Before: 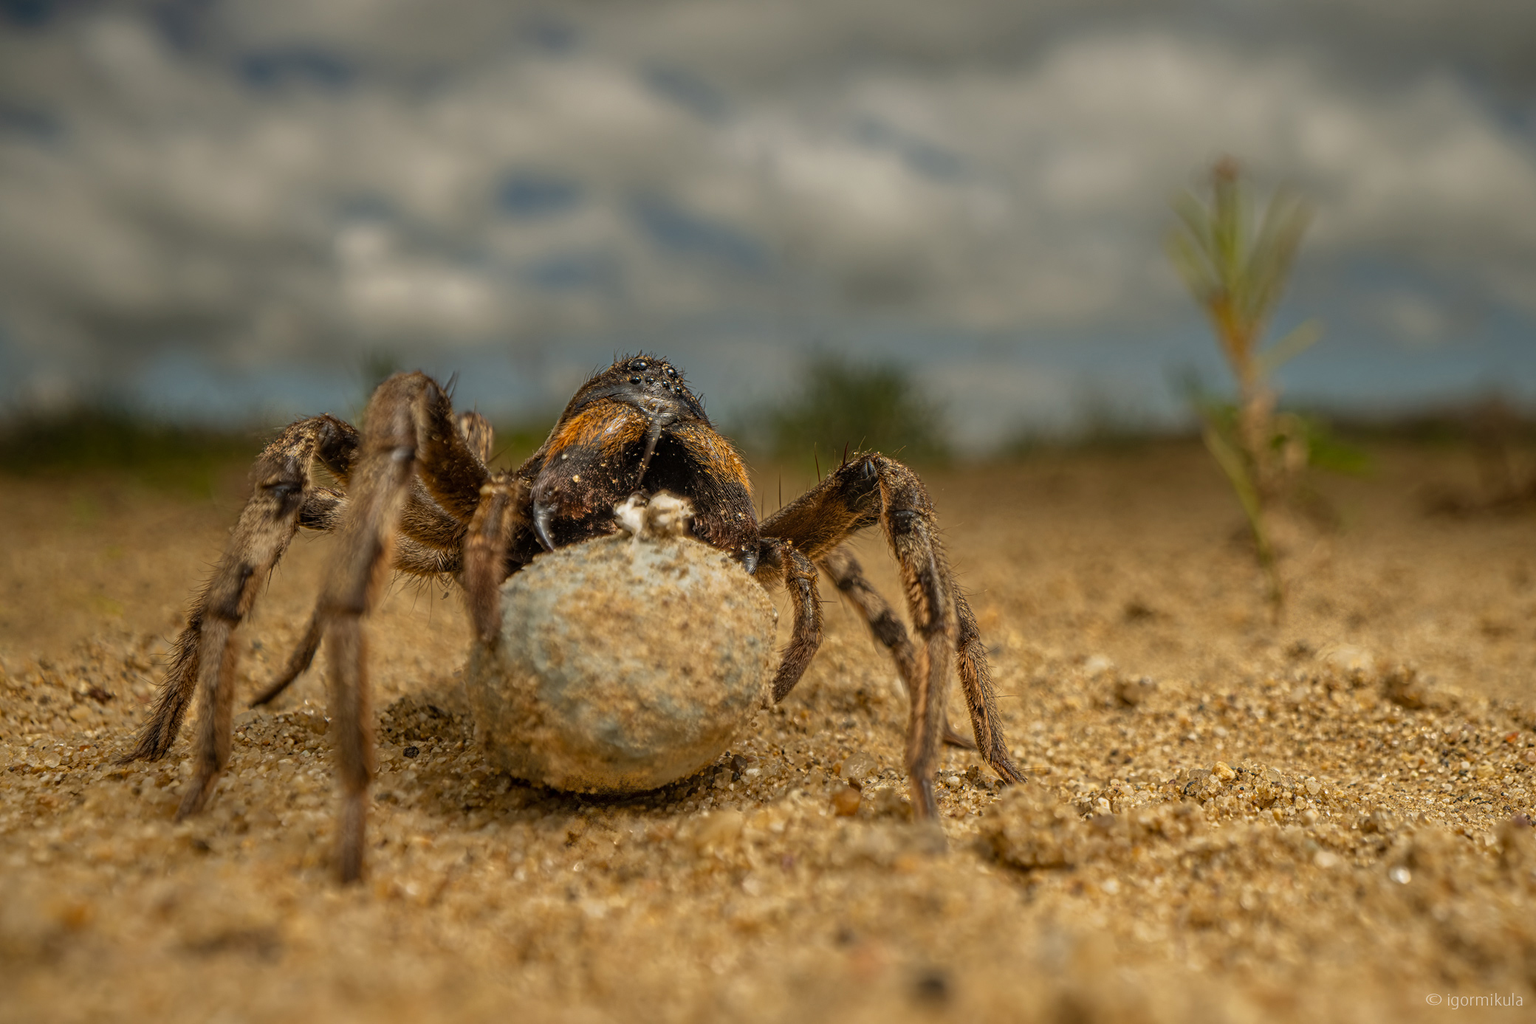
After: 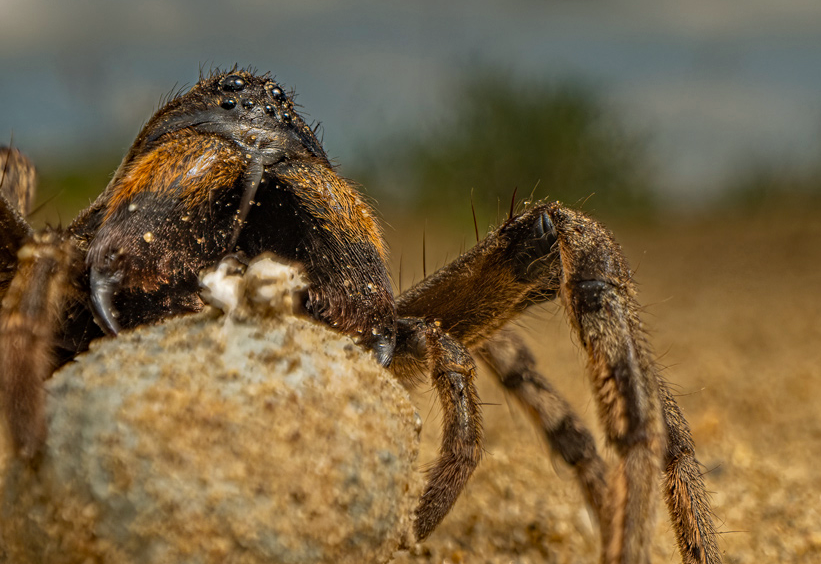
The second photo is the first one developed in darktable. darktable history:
crop: left 30.386%, top 29.637%, right 30.121%, bottom 29.676%
haze removal: compatibility mode true, adaptive false
